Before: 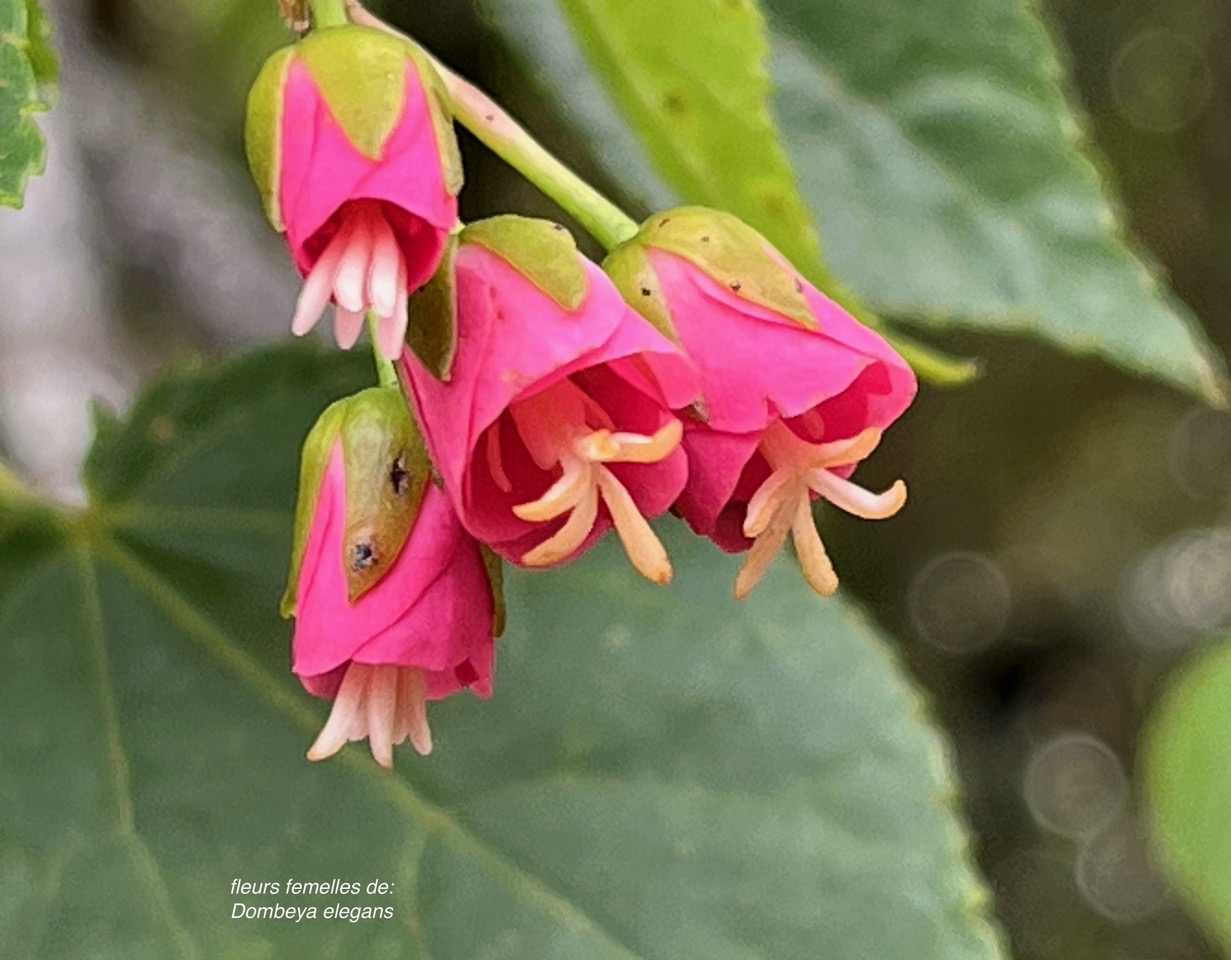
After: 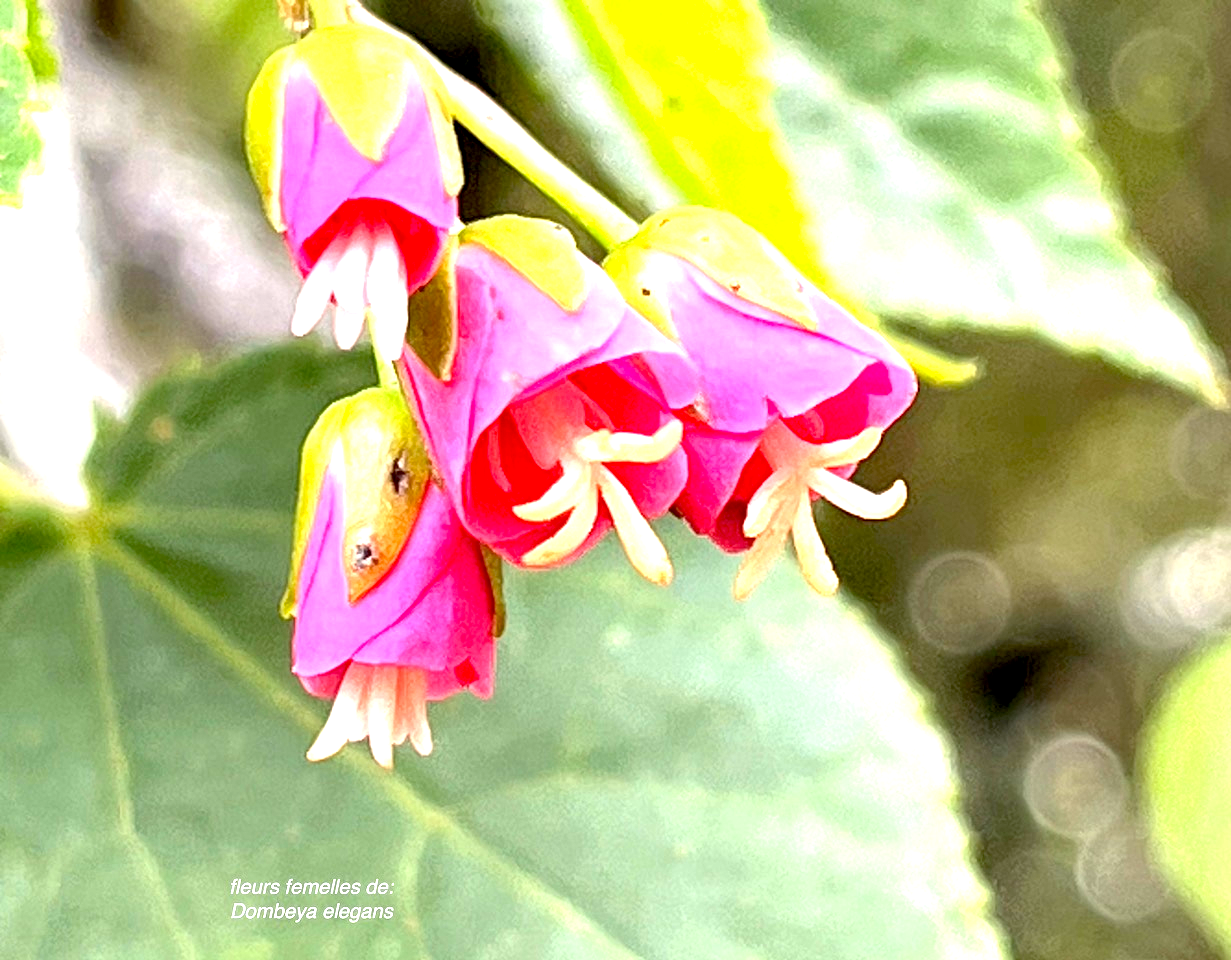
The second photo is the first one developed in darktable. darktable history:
exposure: black level correction 0.001, exposure 1.837 EV, compensate highlight preservation false
